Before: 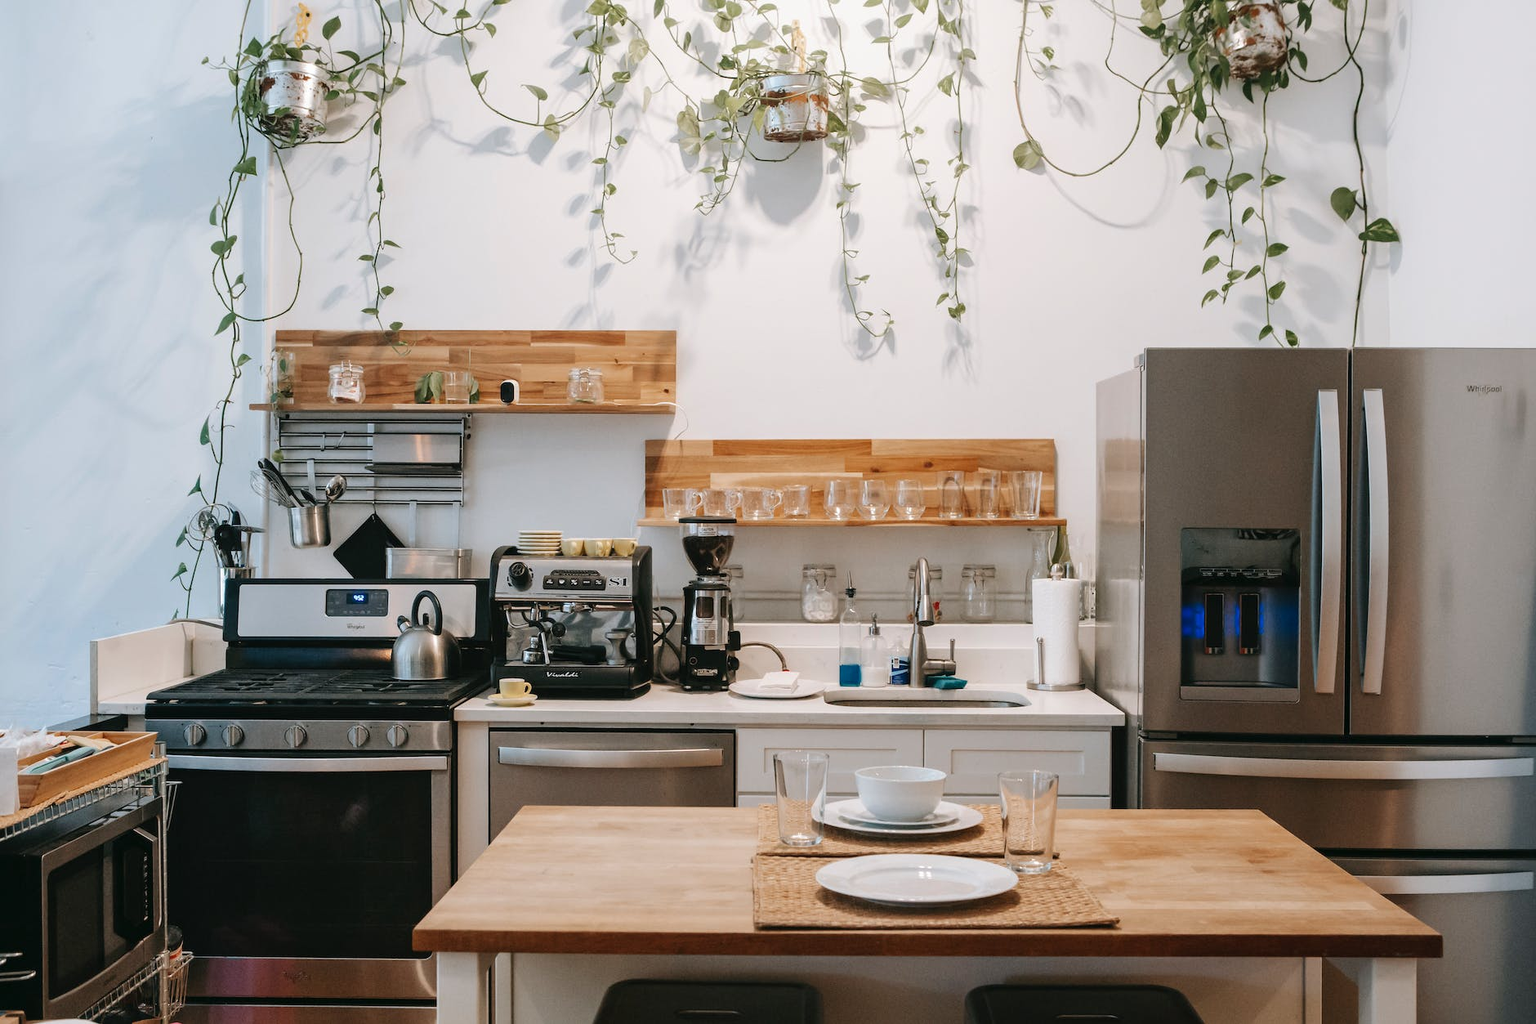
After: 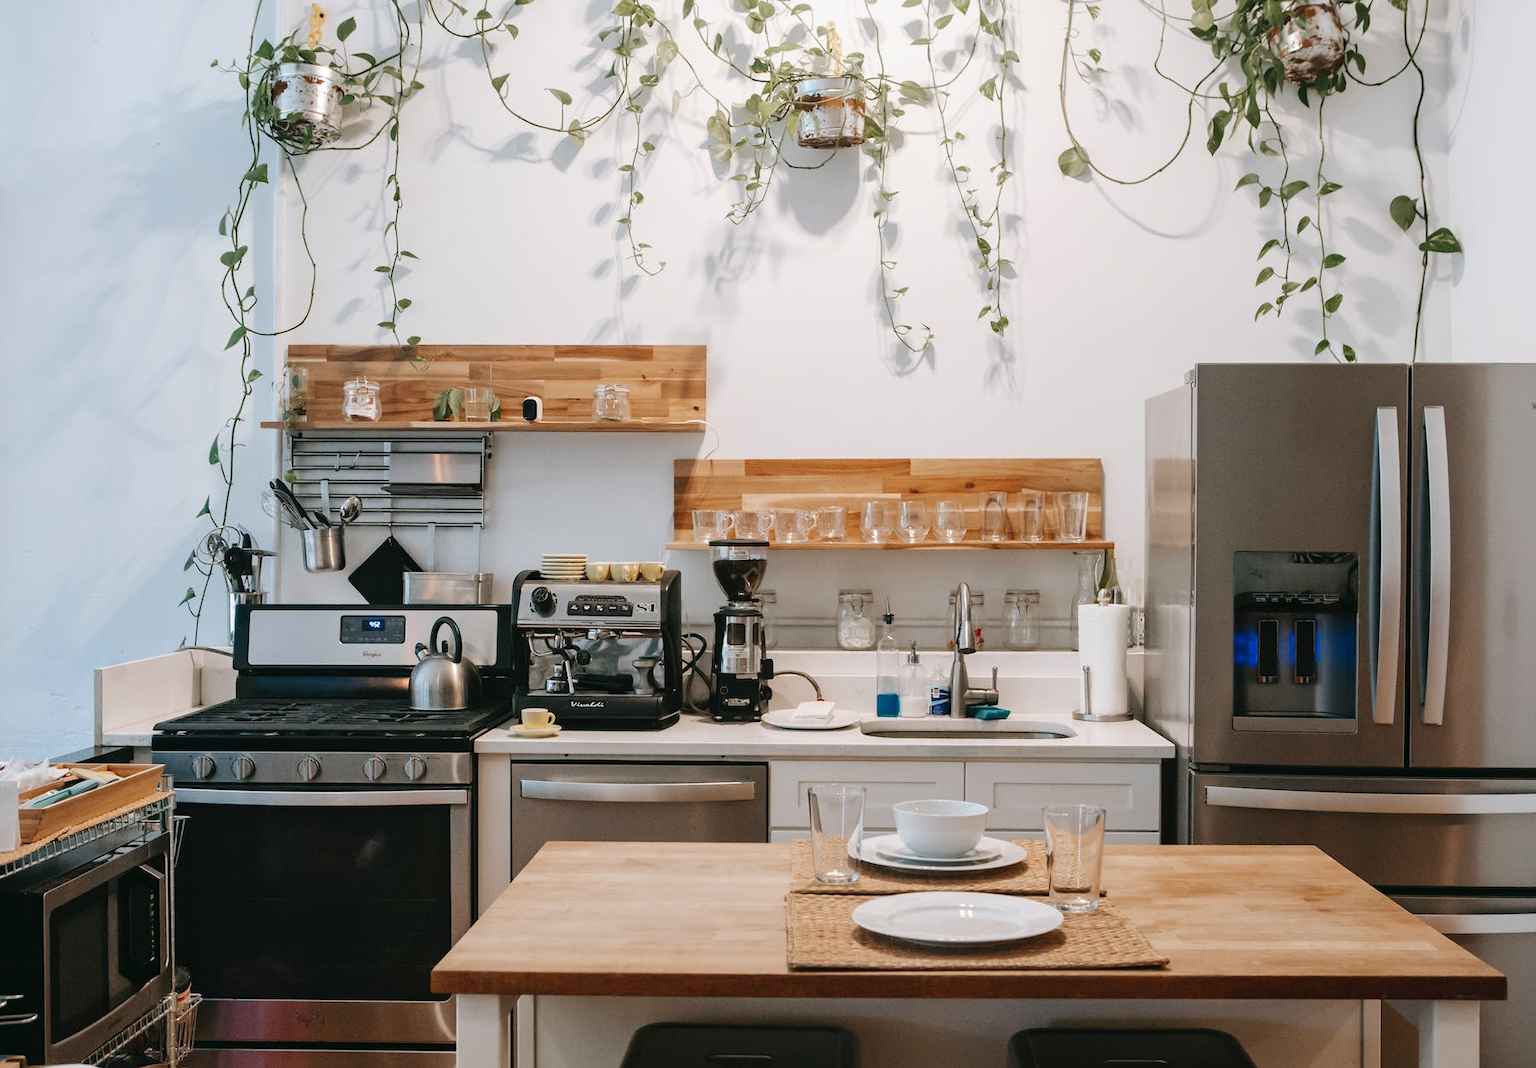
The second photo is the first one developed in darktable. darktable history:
crop: right 4.206%, bottom 0.032%
